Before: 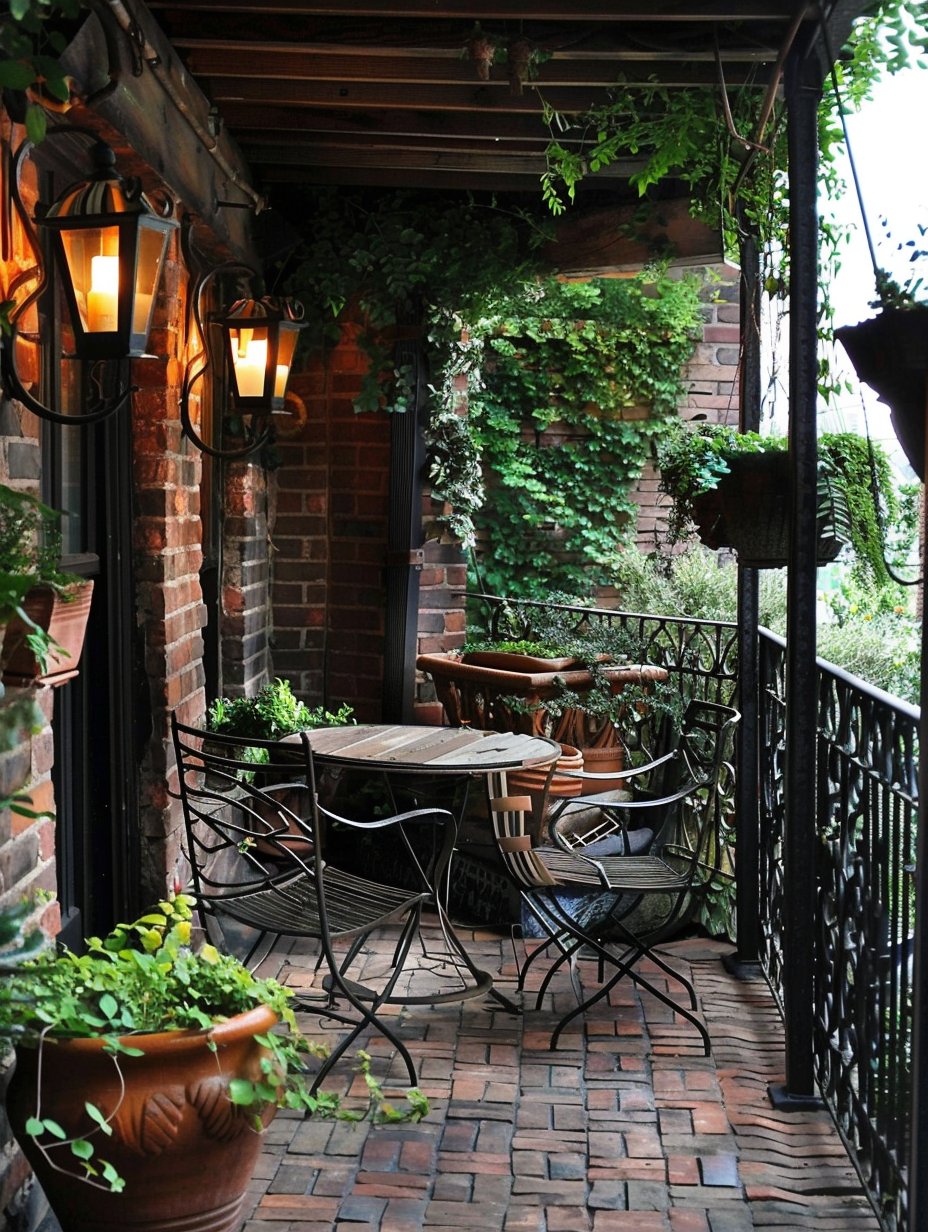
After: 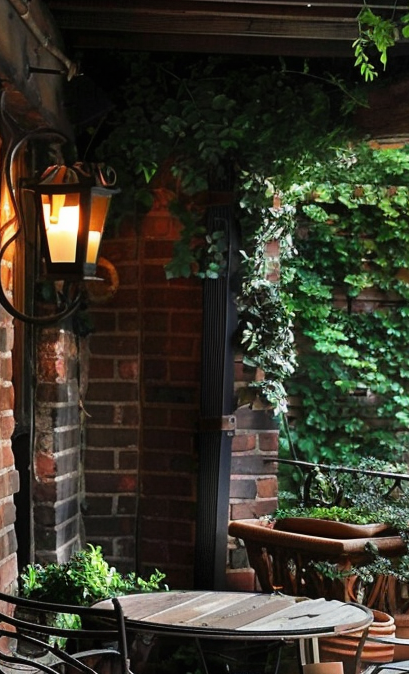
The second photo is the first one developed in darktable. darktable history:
crop: left 20.348%, top 10.897%, right 35.529%, bottom 34.378%
